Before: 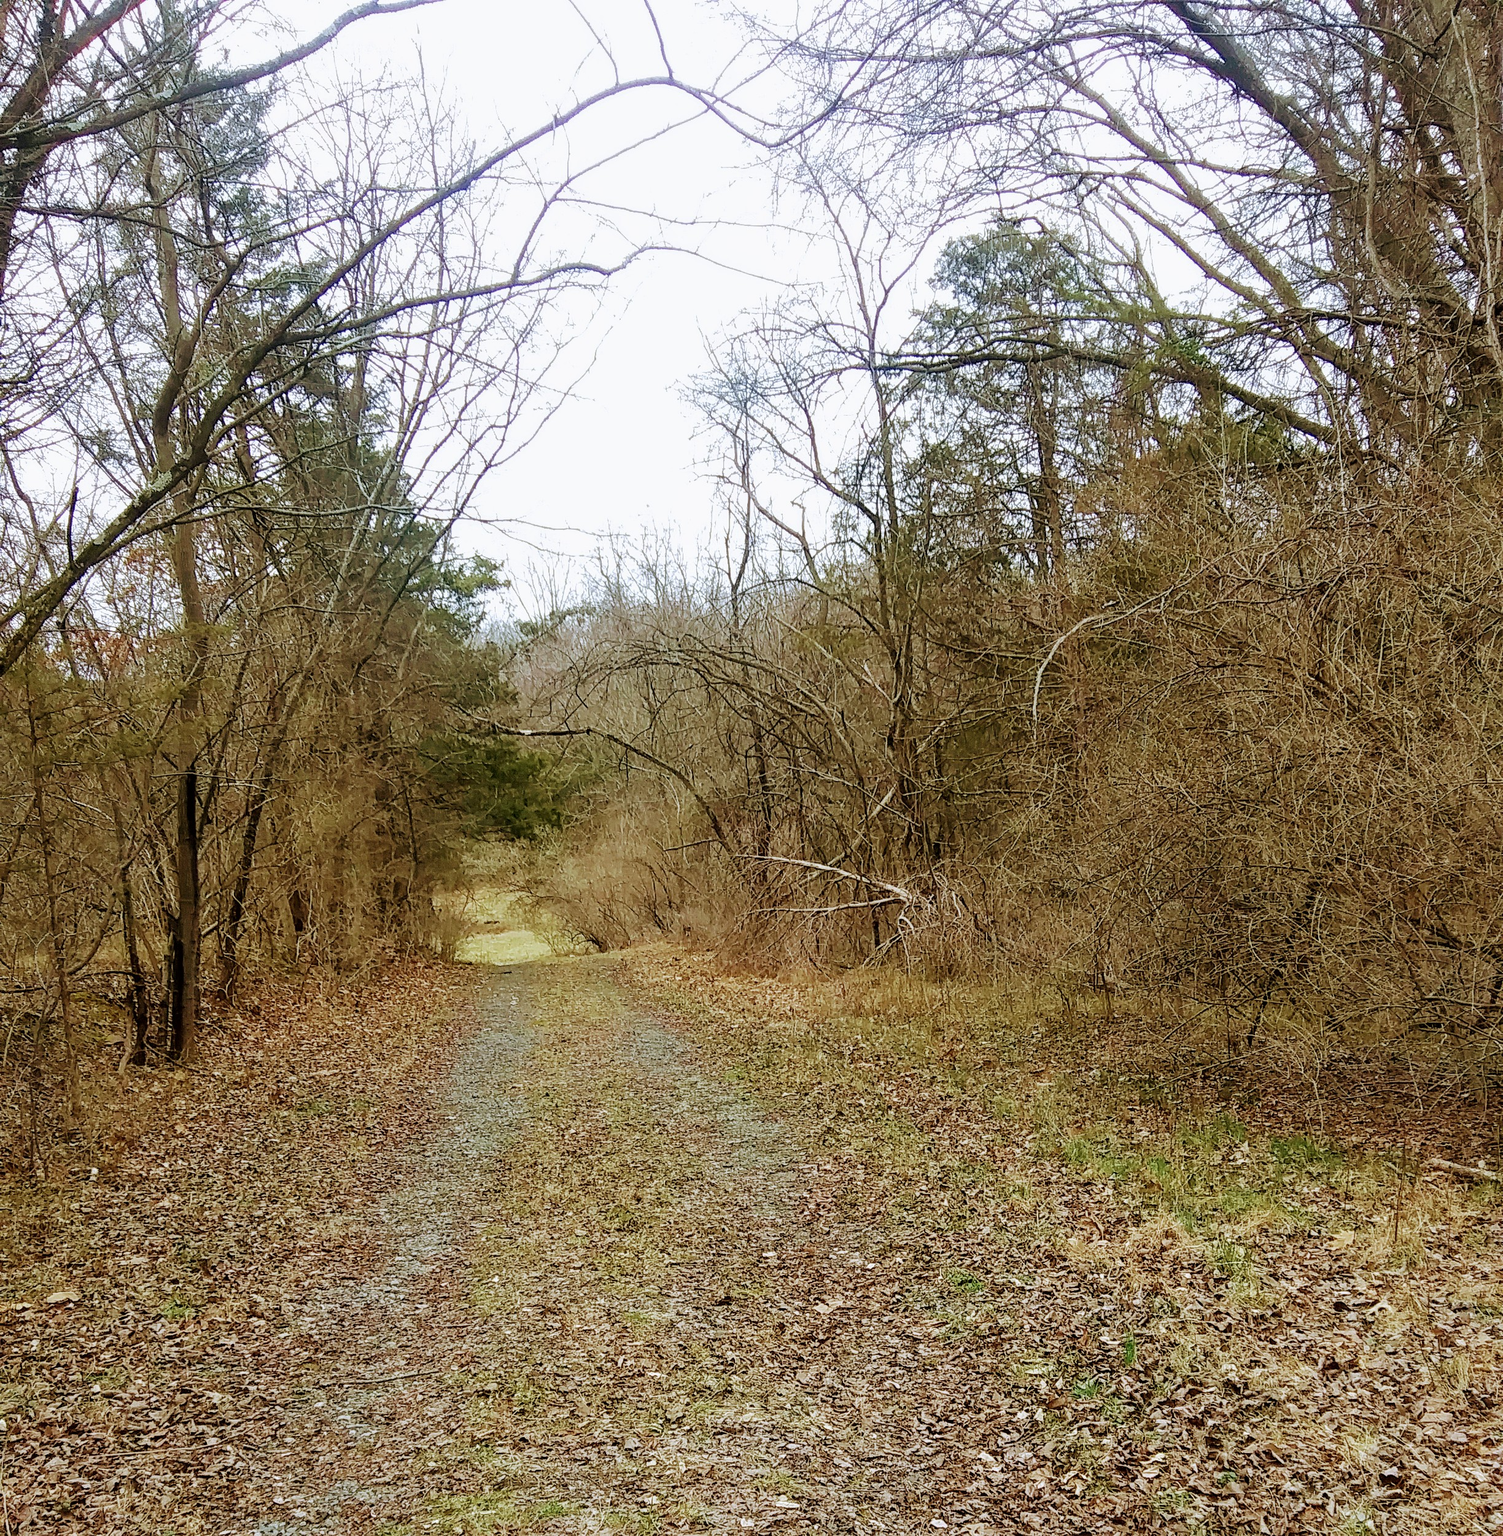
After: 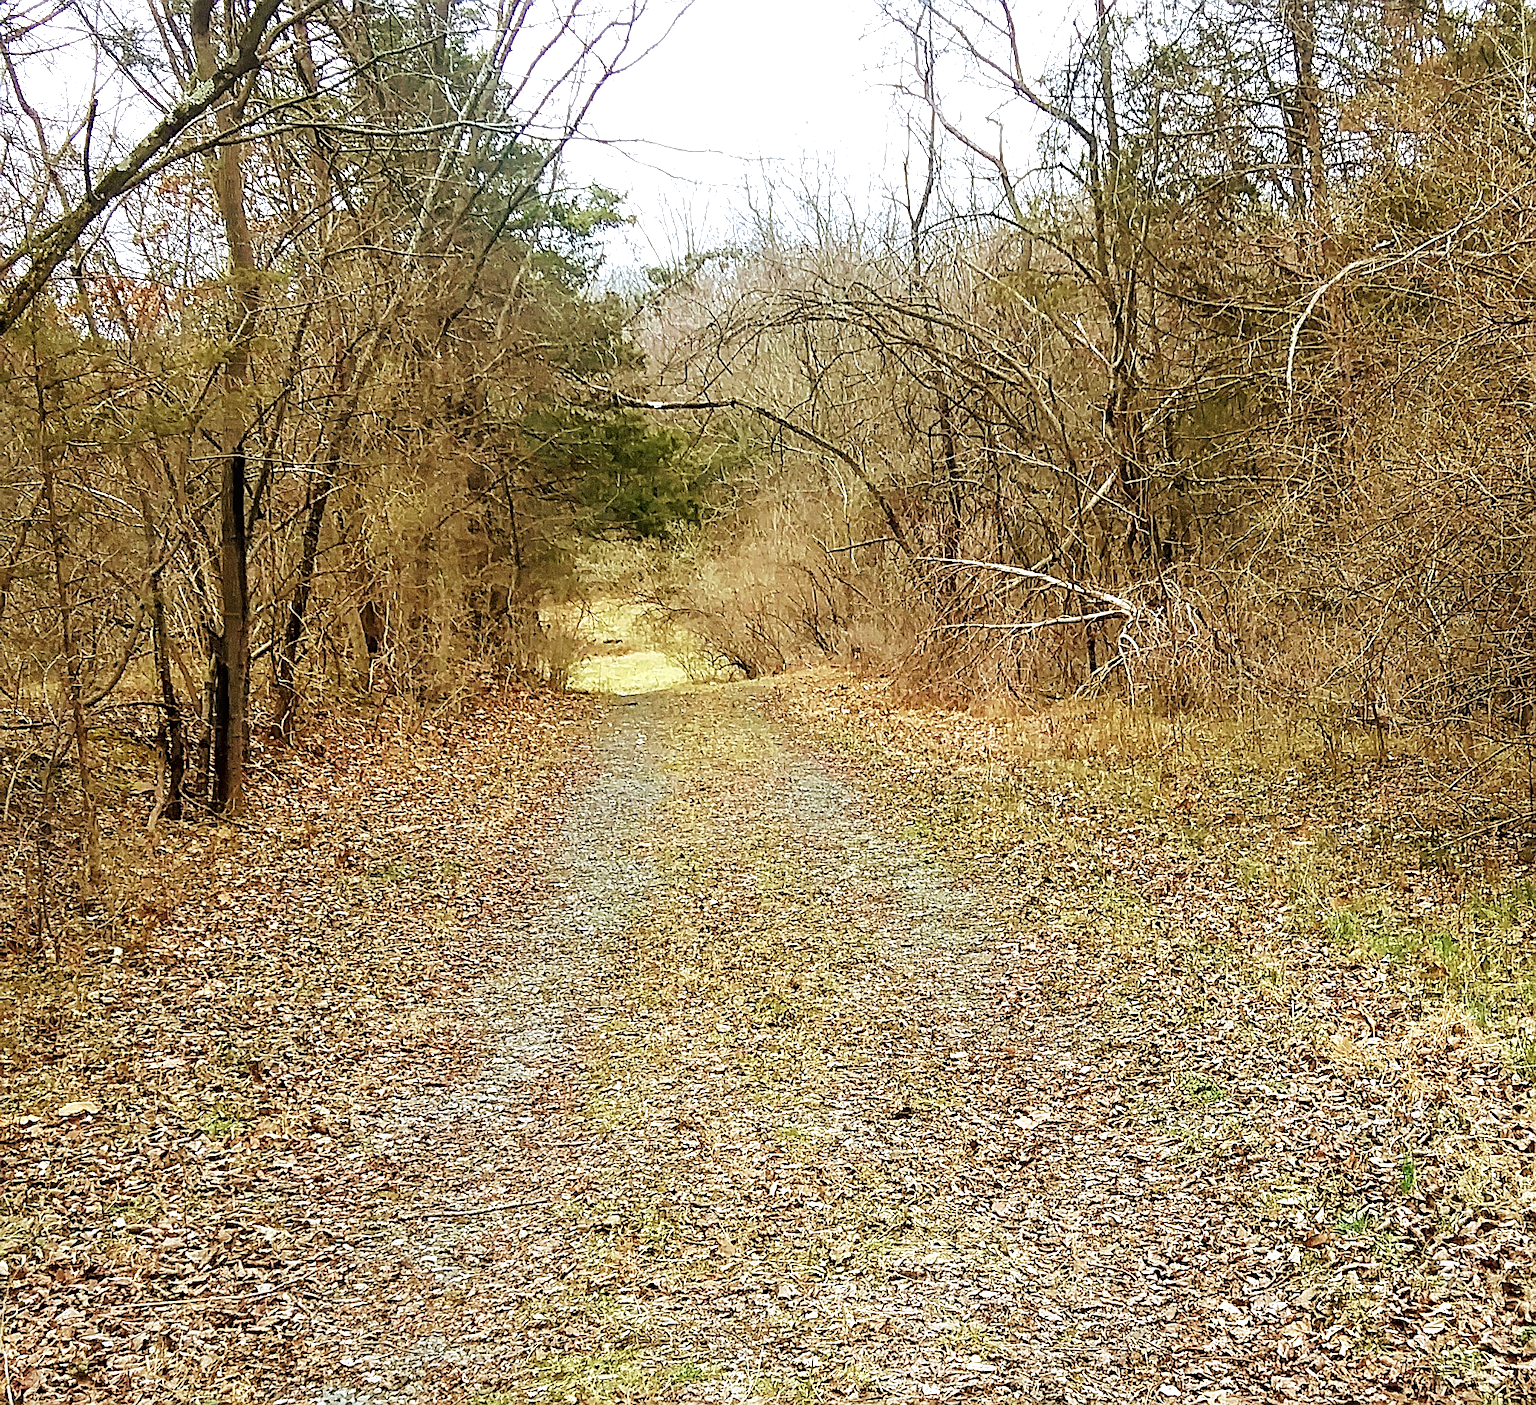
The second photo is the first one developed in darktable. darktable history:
exposure: black level correction 0, exposure 0.703 EV, compensate highlight preservation false
sharpen: on, module defaults
crop: top 26.575%, right 17.953%
